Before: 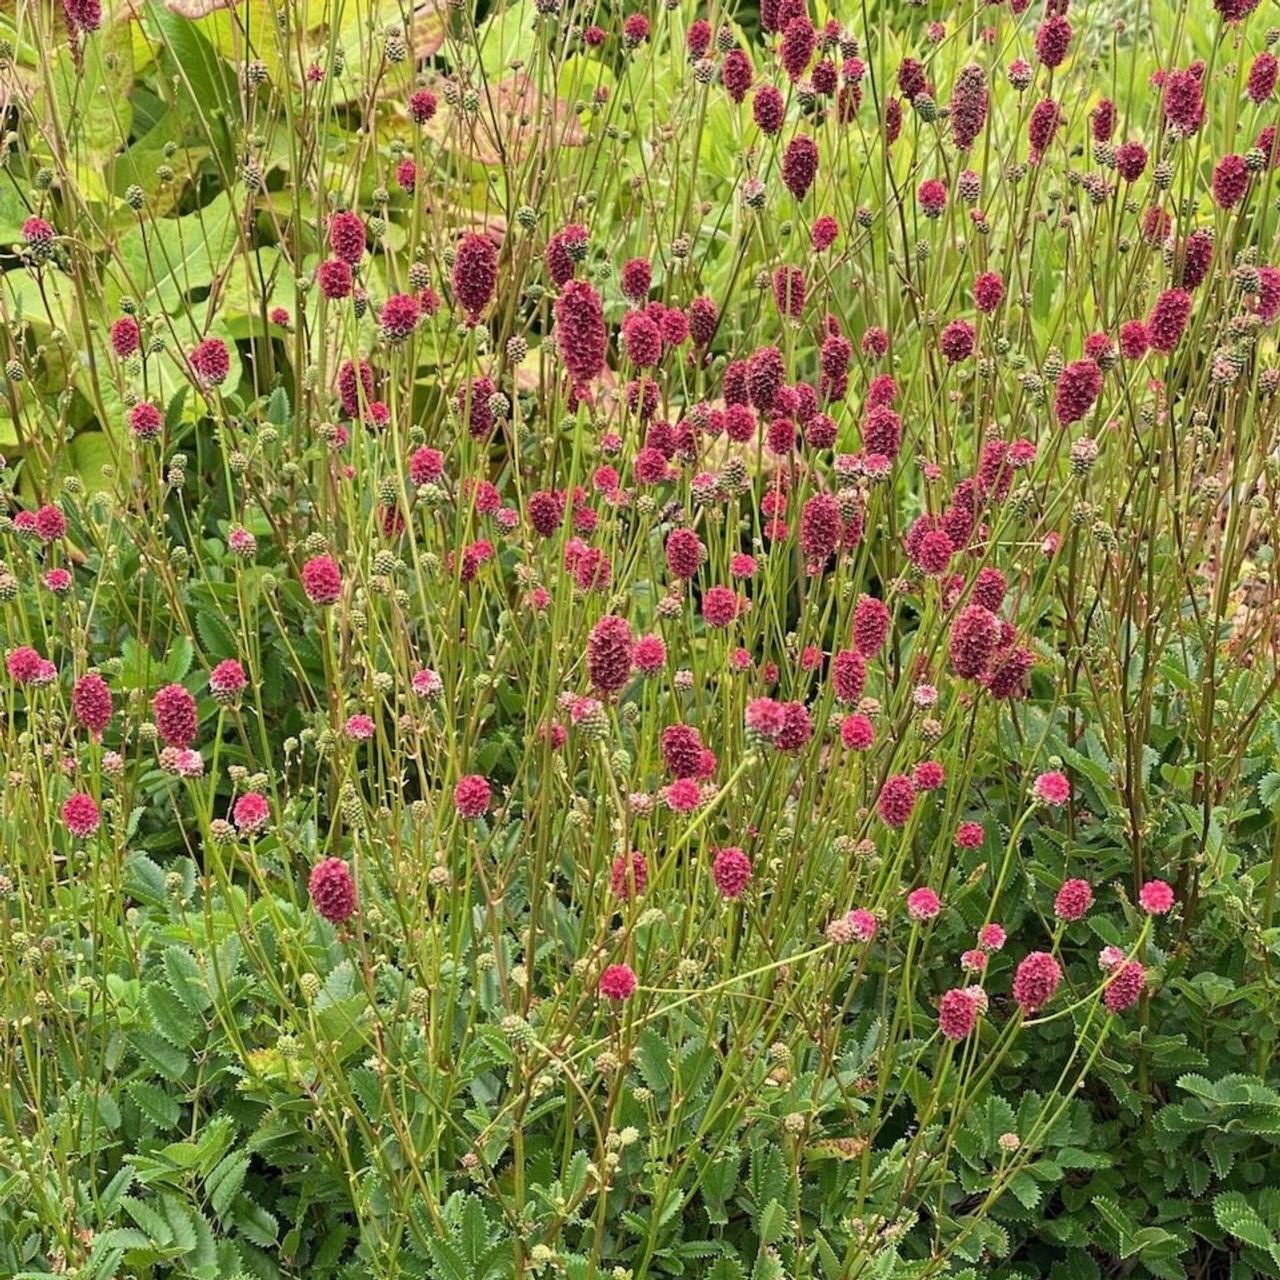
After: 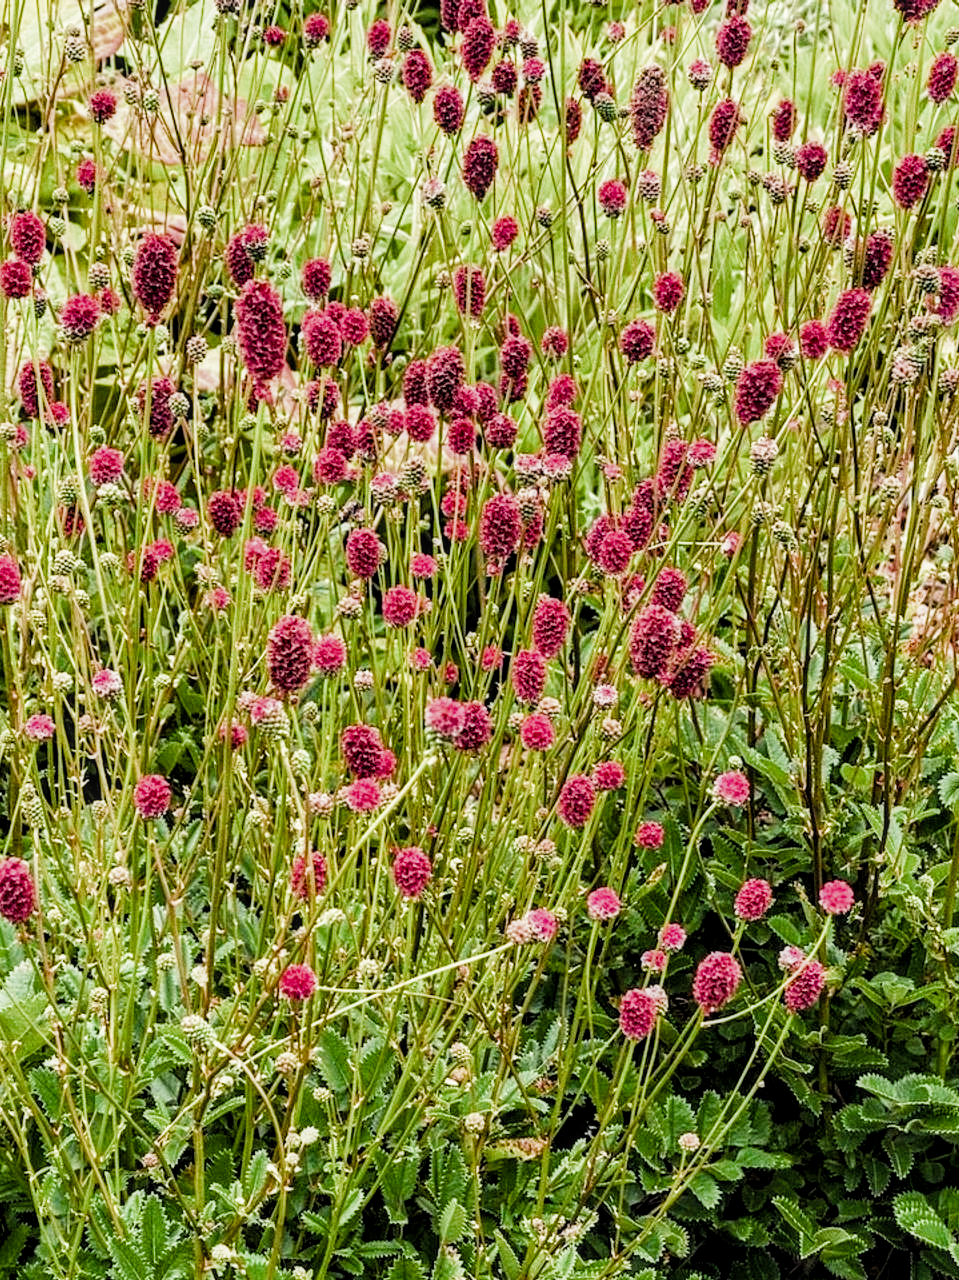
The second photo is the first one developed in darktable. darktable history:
local contrast: on, module defaults
crop and rotate: left 25.031%
filmic rgb: black relative exposure -5.07 EV, white relative exposure 3.98 EV, hardness 2.89, contrast 1.298, add noise in highlights 0.001, preserve chrominance max RGB, color science v3 (2019), use custom middle-gray values true, contrast in highlights soft
color balance rgb: perceptual saturation grading › global saturation 20%, perceptual saturation grading › highlights -25.278%, perceptual saturation grading › shadows 49.217%, perceptual brilliance grading › global brilliance -4.586%, perceptual brilliance grading › highlights 24.384%, perceptual brilliance grading › mid-tones 7.003%, perceptual brilliance grading › shadows -4.515%
